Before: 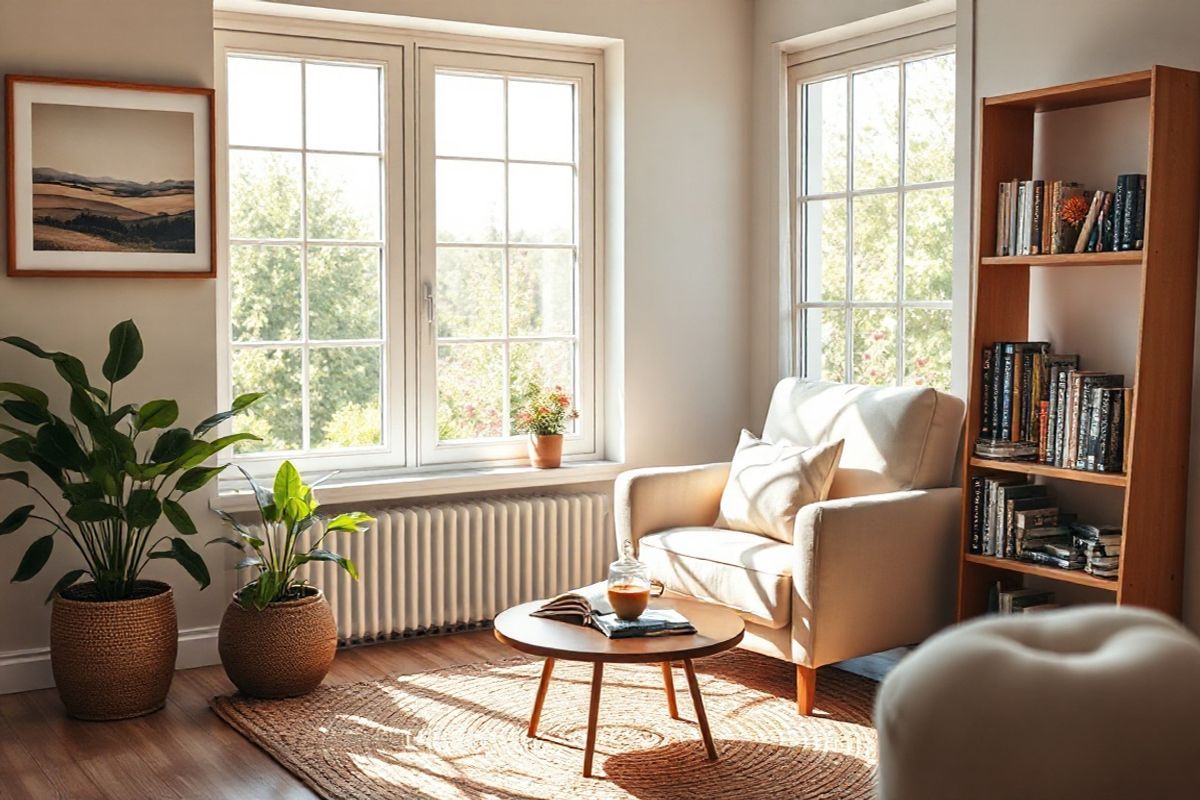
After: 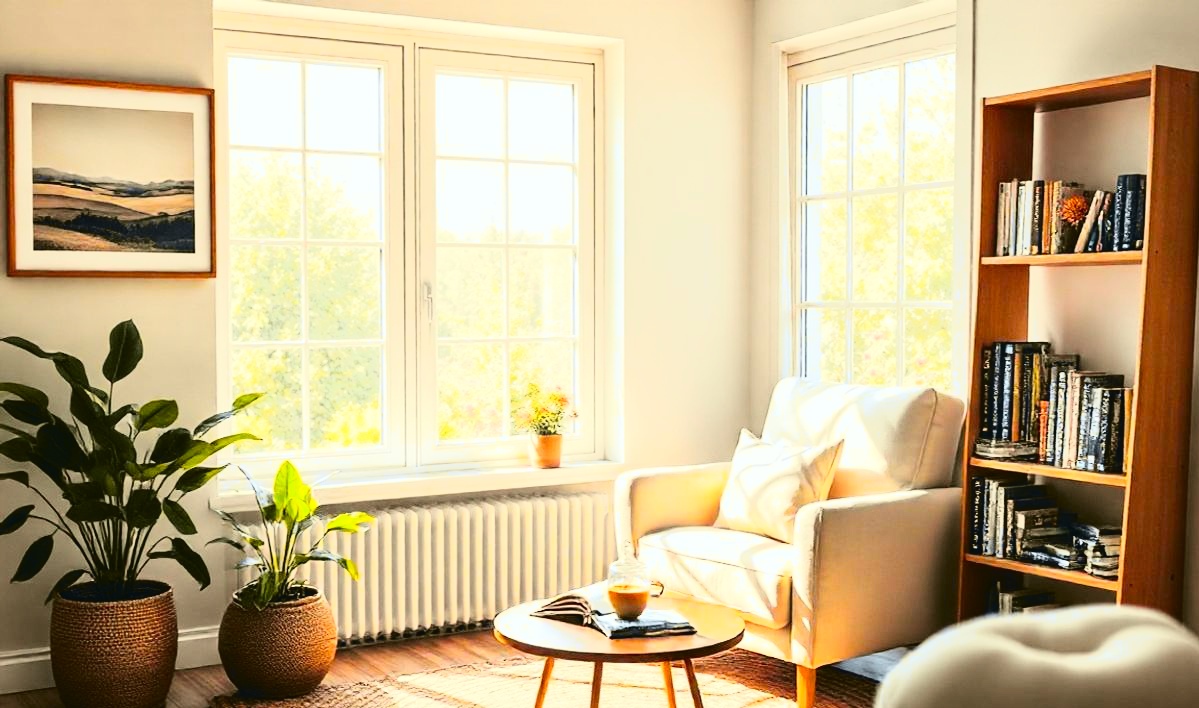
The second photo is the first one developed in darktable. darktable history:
crop and rotate: top 0%, bottom 11.426%
tone equalizer: -8 EV -0.741 EV, -7 EV -0.673 EV, -6 EV -0.598 EV, -5 EV -0.403 EV, -3 EV 0.397 EV, -2 EV 0.6 EV, -1 EV 0.691 EV, +0 EV 0.736 EV
tone curve: curves: ch0 [(0, 0.029) (0.087, 0.084) (0.227, 0.239) (0.46, 0.576) (0.657, 0.796) (0.861, 0.932) (0.997, 0.951)]; ch1 [(0, 0) (0.353, 0.344) (0.45, 0.46) (0.502, 0.494) (0.534, 0.523) (0.573, 0.576) (0.602, 0.631) (0.647, 0.669) (1, 1)]; ch2 [(0, 0) (0.333, 0.346) (0.385, 0.395) (0.44, 0.466) (0.5, 0.493) (0.521, 0.56) (0.553, 0.579) (0.573, 0.599) (0.667, 0.777) (1, 1)], color space Lab, independent channels, preserve colors none
